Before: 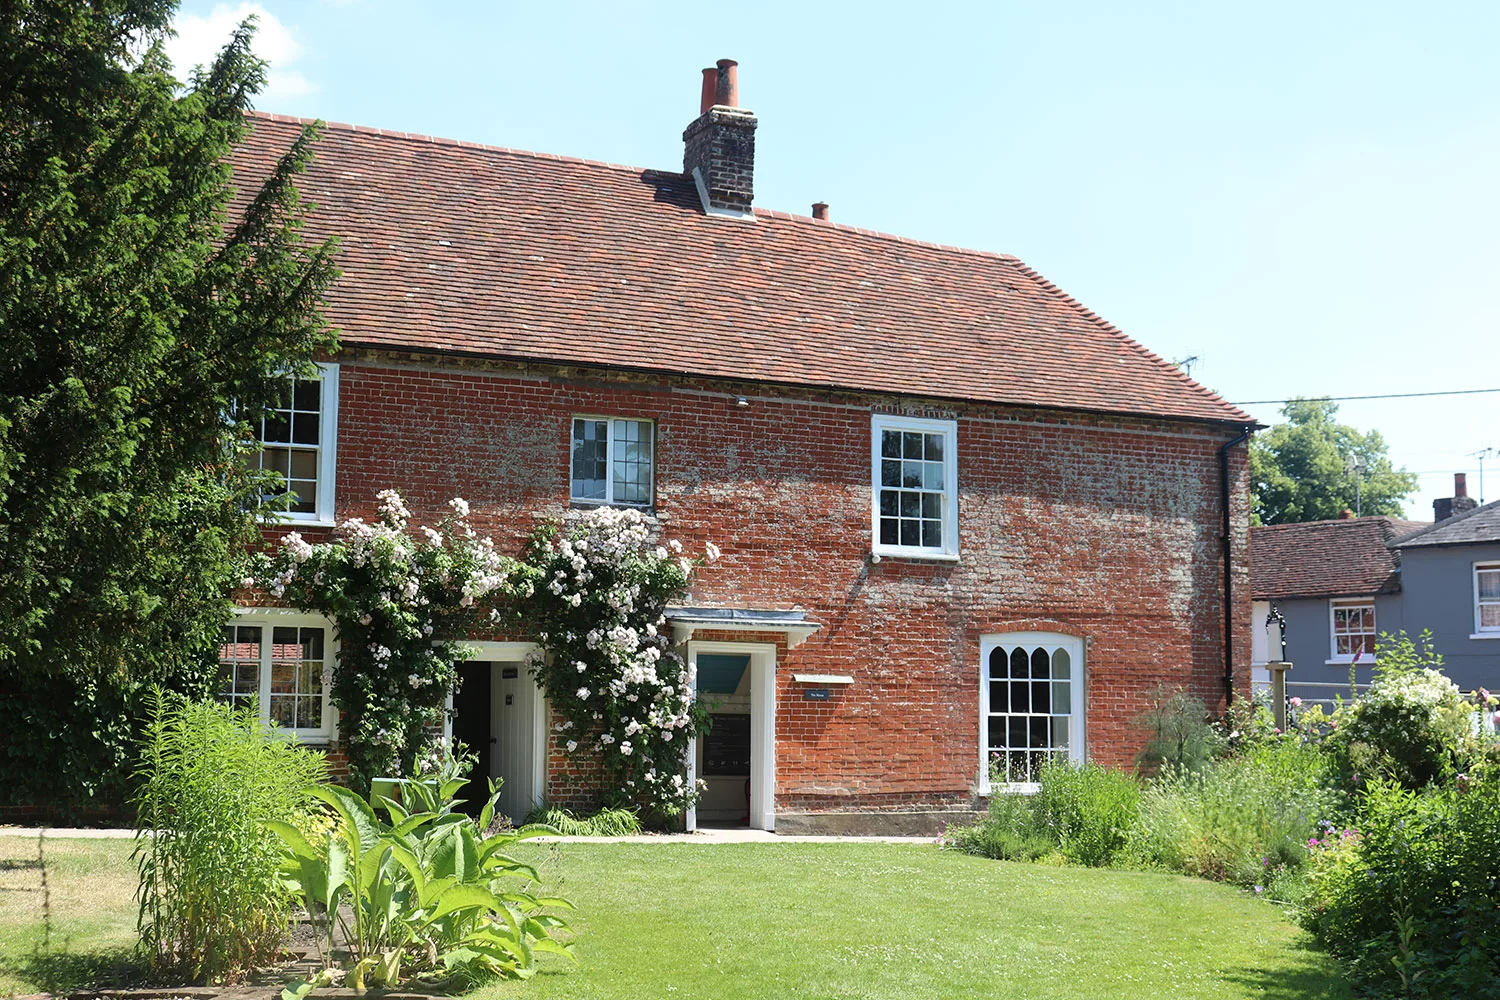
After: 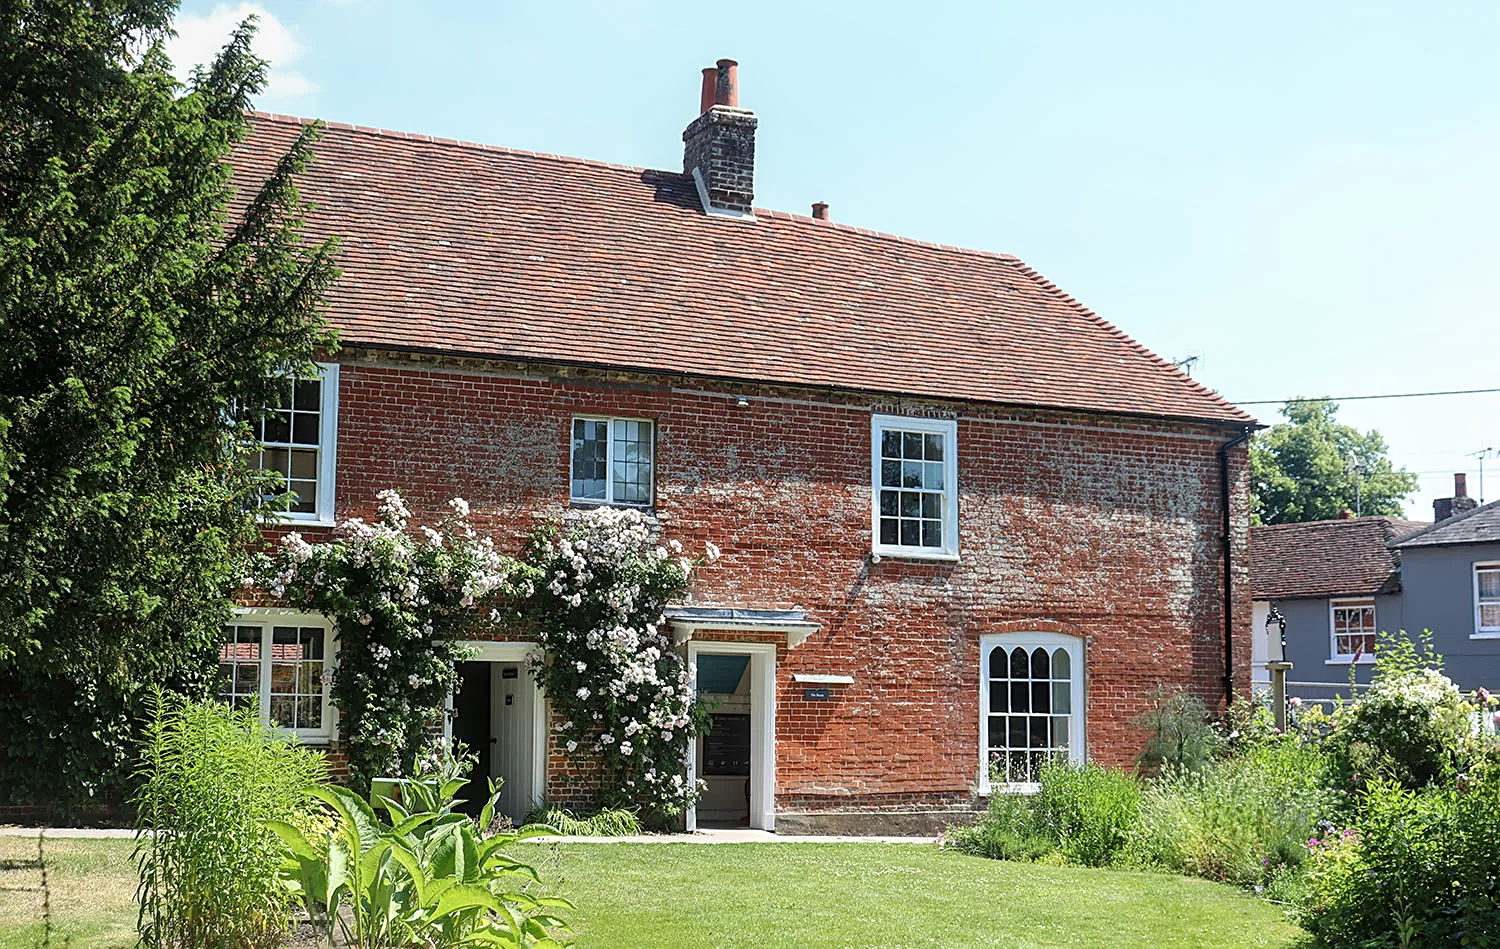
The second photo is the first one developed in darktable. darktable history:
exposure: black level correction 0.001, compensate highlight preservation false
sharpen: on, module defaults
crop and rotate: top 0%, bottom 5.097%
local contrast: on, module defaults
